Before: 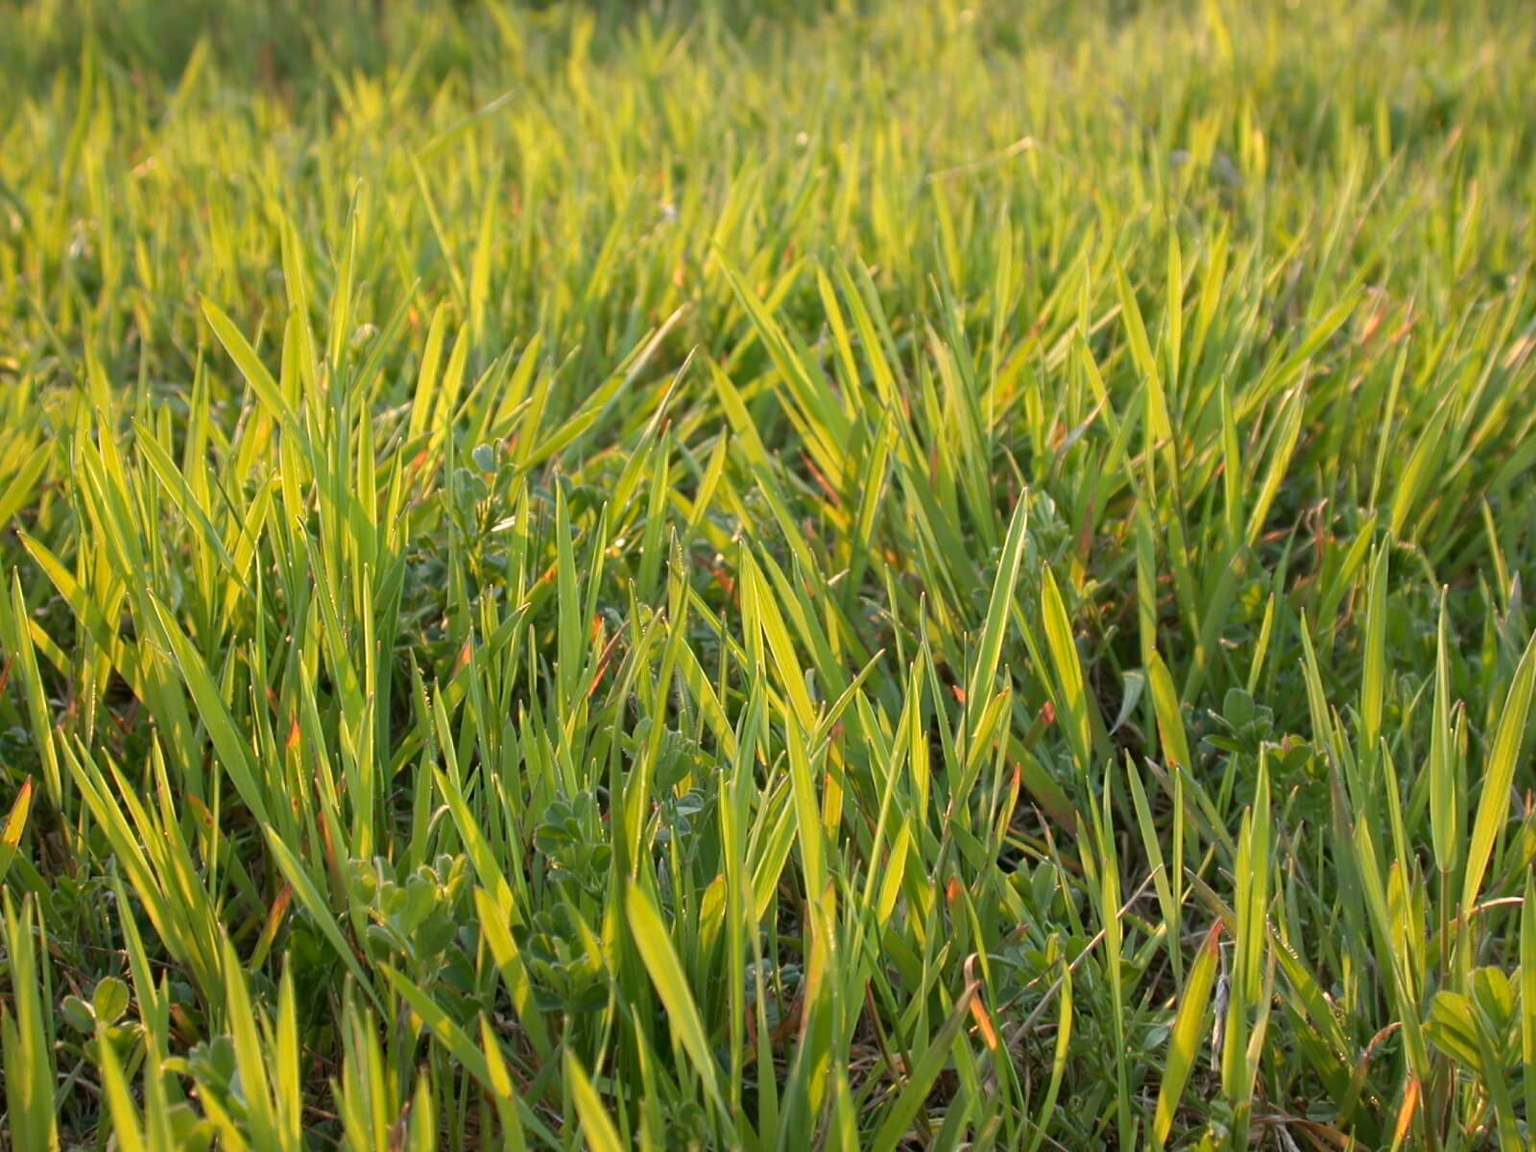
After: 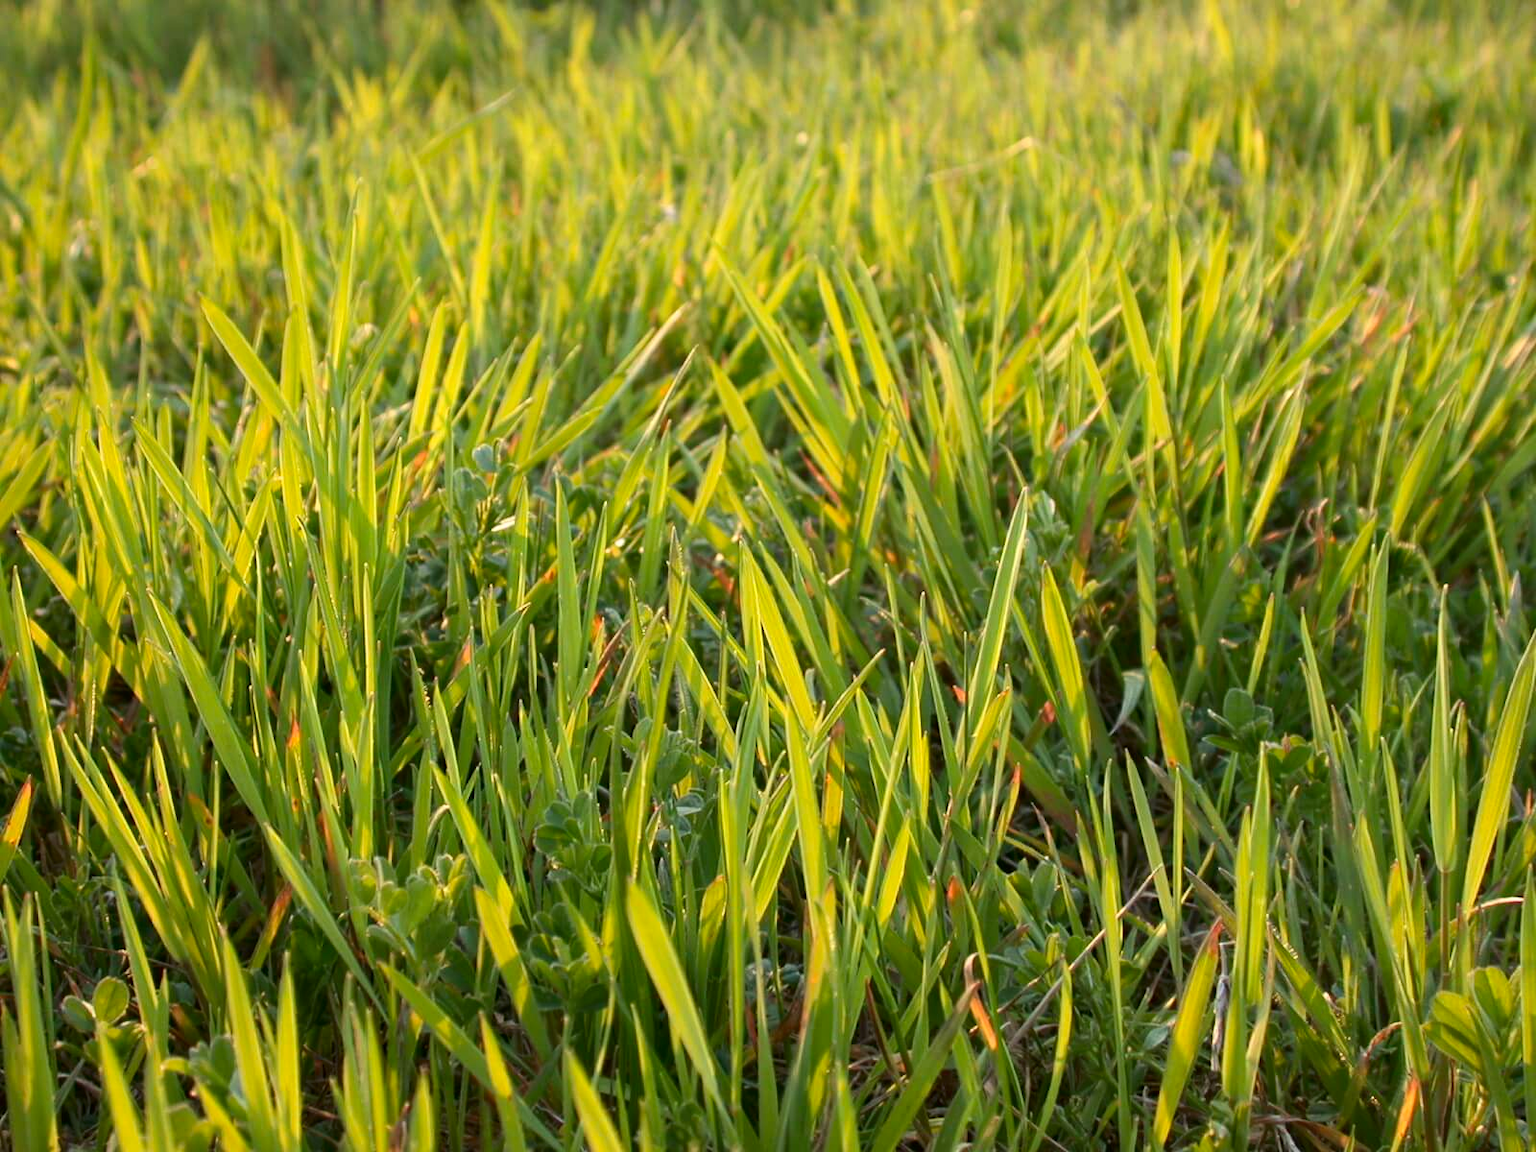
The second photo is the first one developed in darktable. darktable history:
tone equalizer: mask exposure compensation -0.502 EV
contrast brightness saturation: contrast 0.154, brightness -0.006, saturation 0.103
